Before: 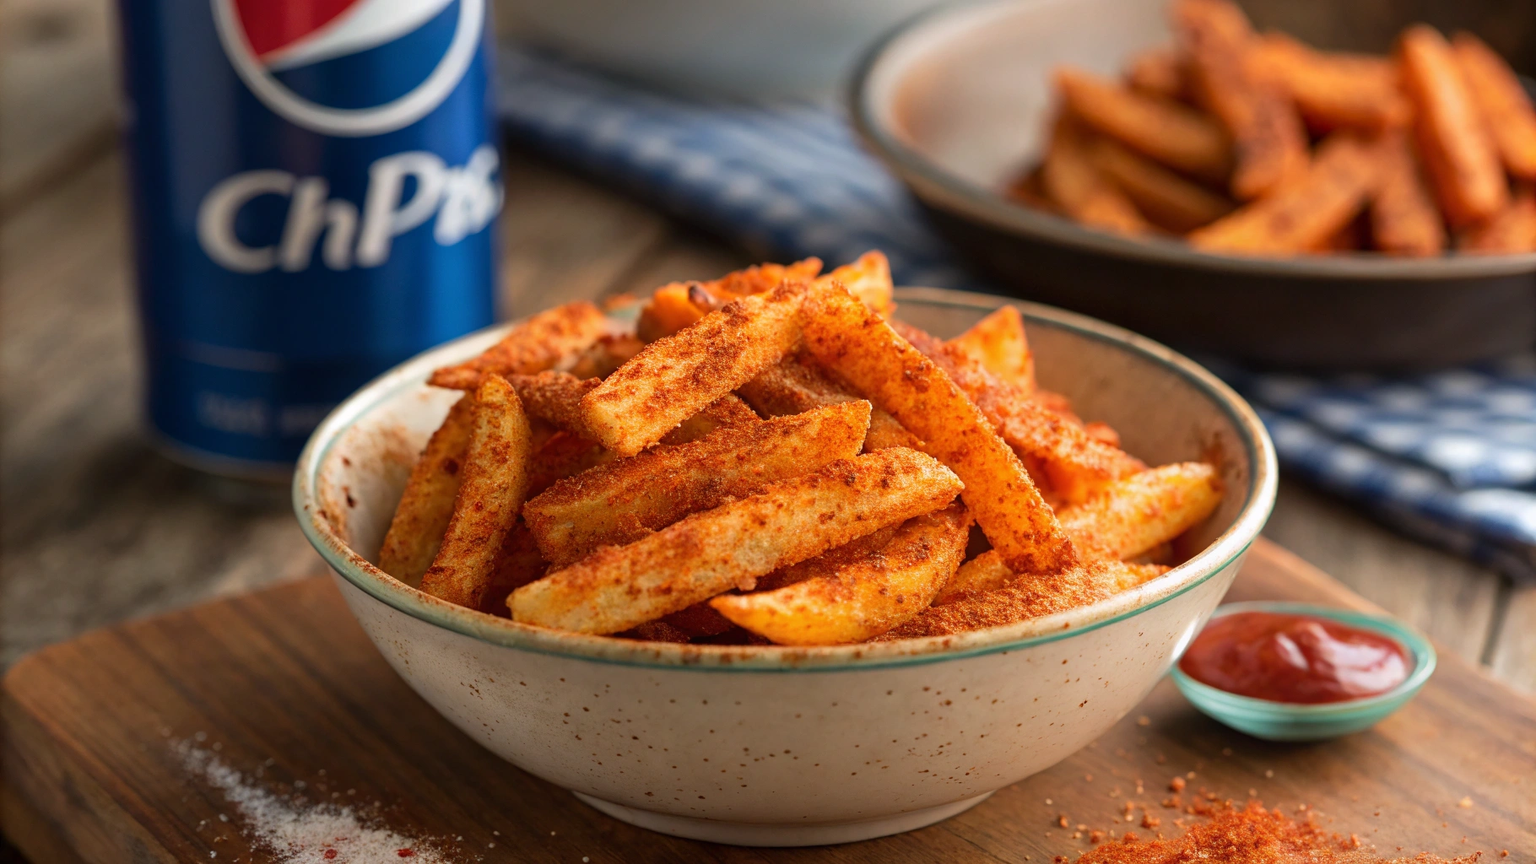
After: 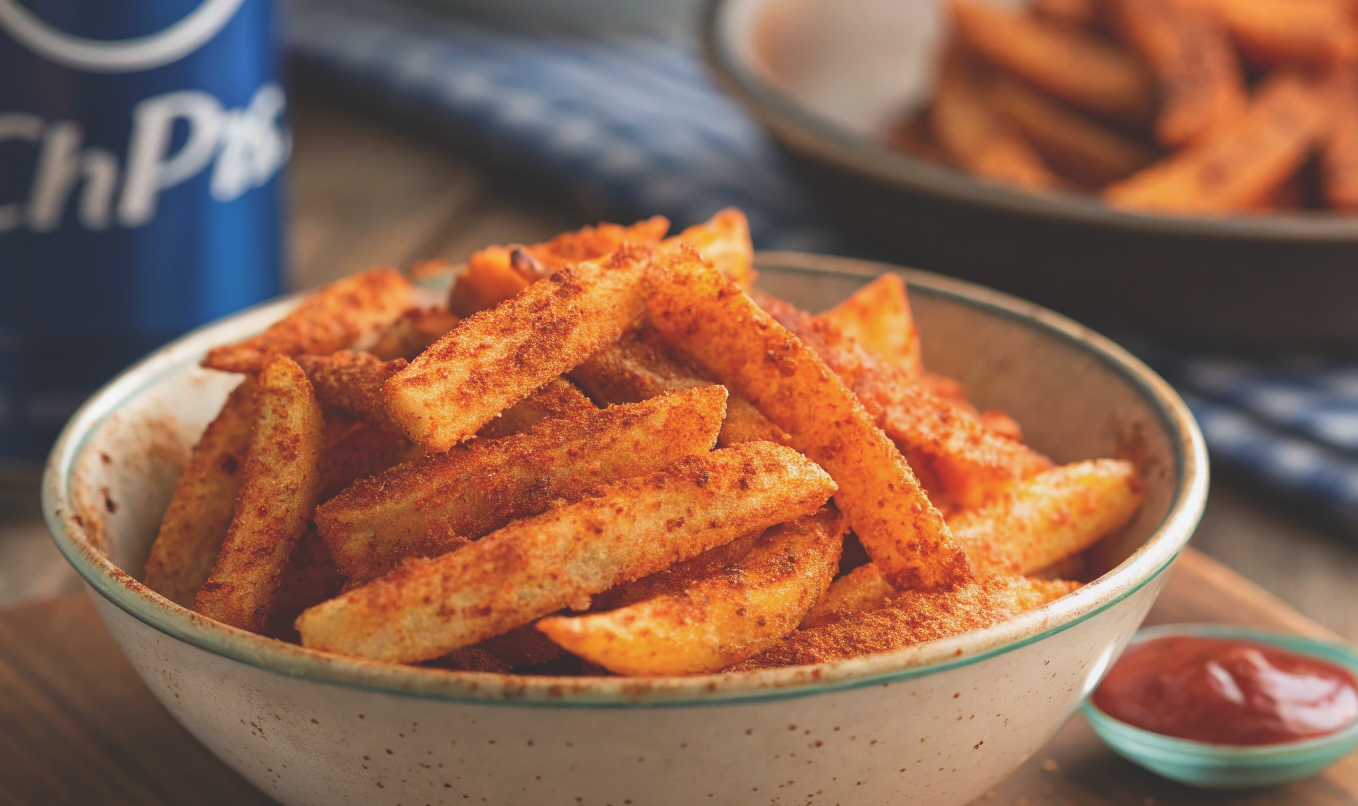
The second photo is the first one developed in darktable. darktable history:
crop: left 16.768%, top 8.776%, right 8.606%, bottom 12.436%
exposure: black level correction -0.026, exposure -0.121 EV, compensate exposure bias true, compensate highlight preservation false
